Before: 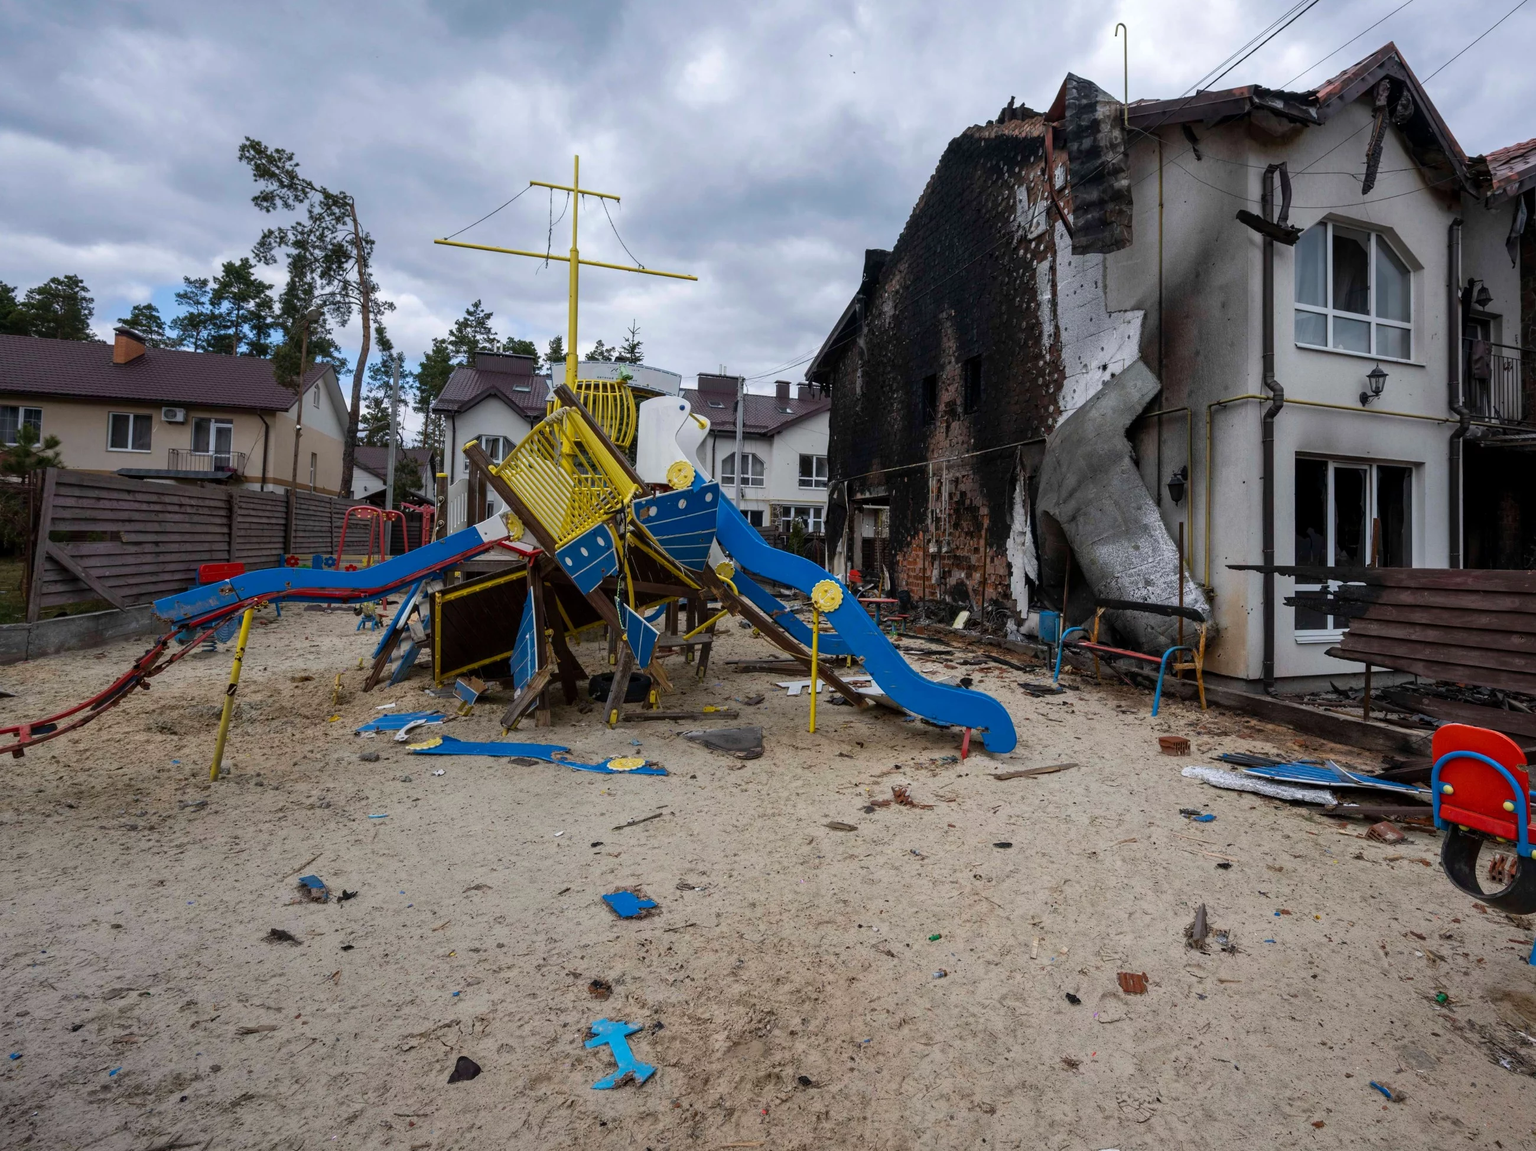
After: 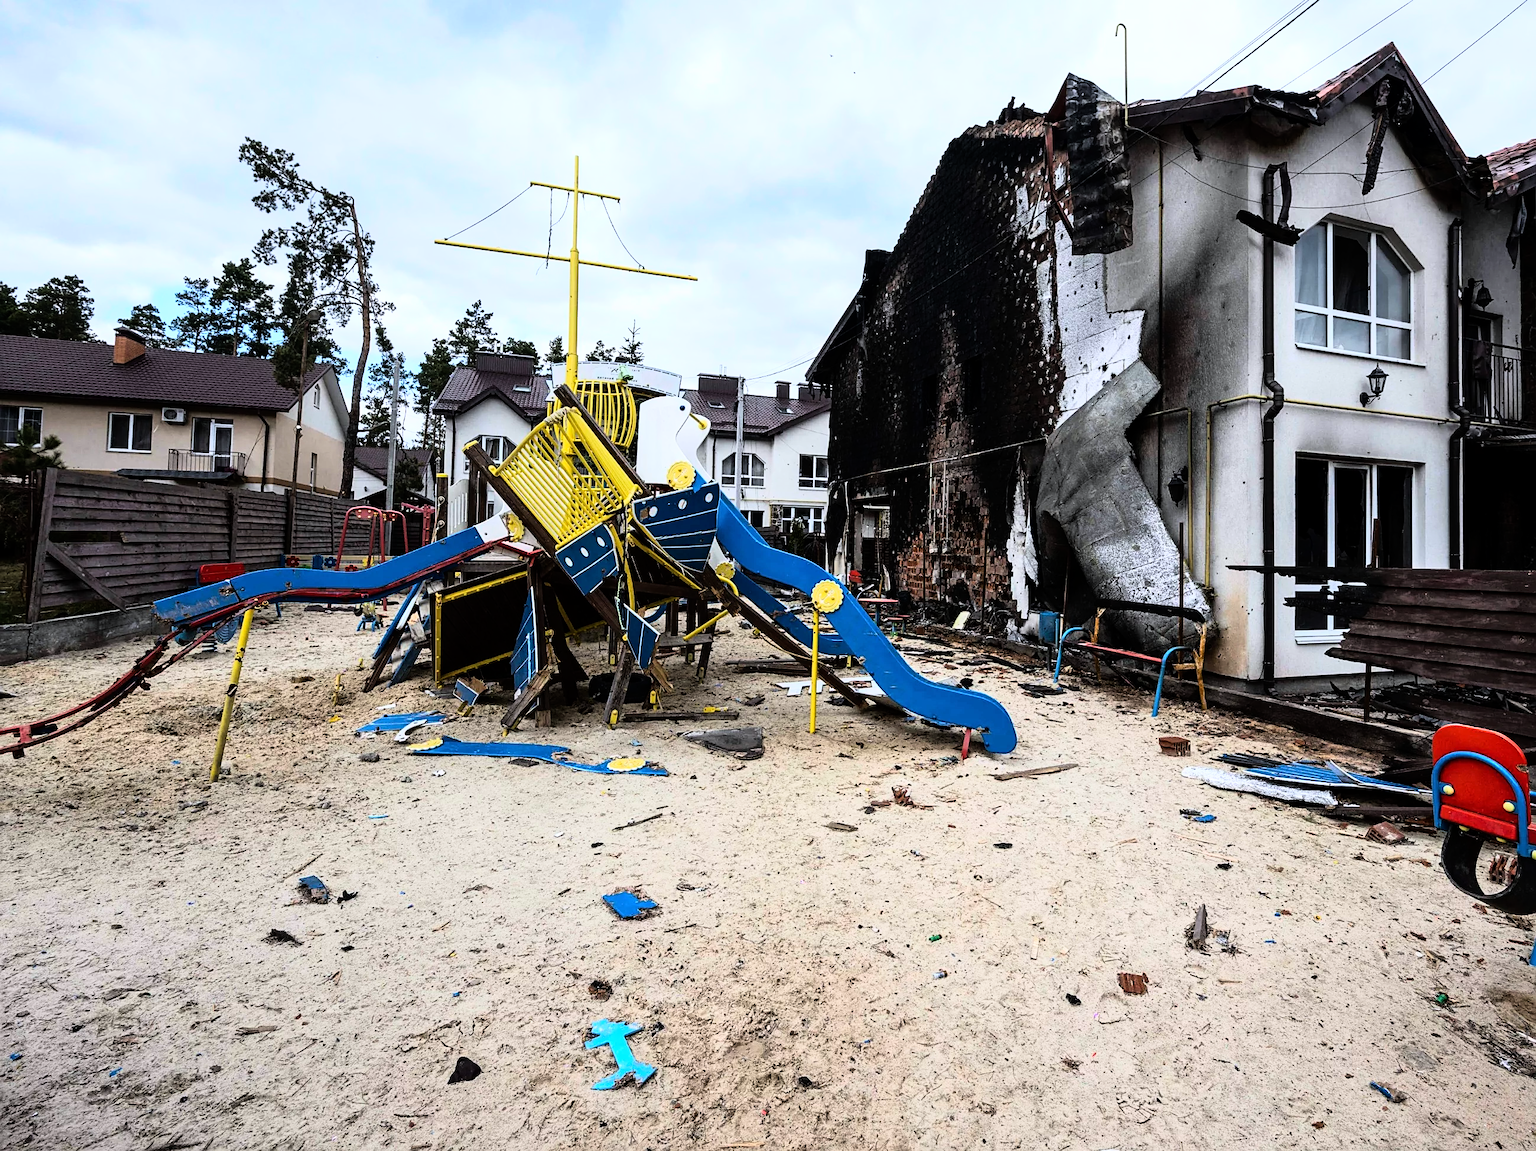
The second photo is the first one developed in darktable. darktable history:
rgb curve: curves: ch0 [(0, 0) (0.21, 0.15) (0.24, 0.21) (0.5, 0.75) (0.75, 0.96) (0.89, 0.99) (1, 1)]; ch1 [(0, 0.02) (0.21, 0.13) (0.25, 0.2) (0.5, 0.67) (0.75, 0.9) (0.89, 0.97) (1, 1)]; ch2 [(0, 0.02) (0.21, 0.13) (0.25, 0.2) (0.5, 0.67) (0.75, 0.9) (0.89, 0.97) (1, 1)], compensate middle gray true
tone curve: curves: ch0 [(0, 0) (0.077, 0.082) (0.765, 0.73) (1, 1)]
sharpen: on, module defaults
white balance: red 0.982, blue 1.018
